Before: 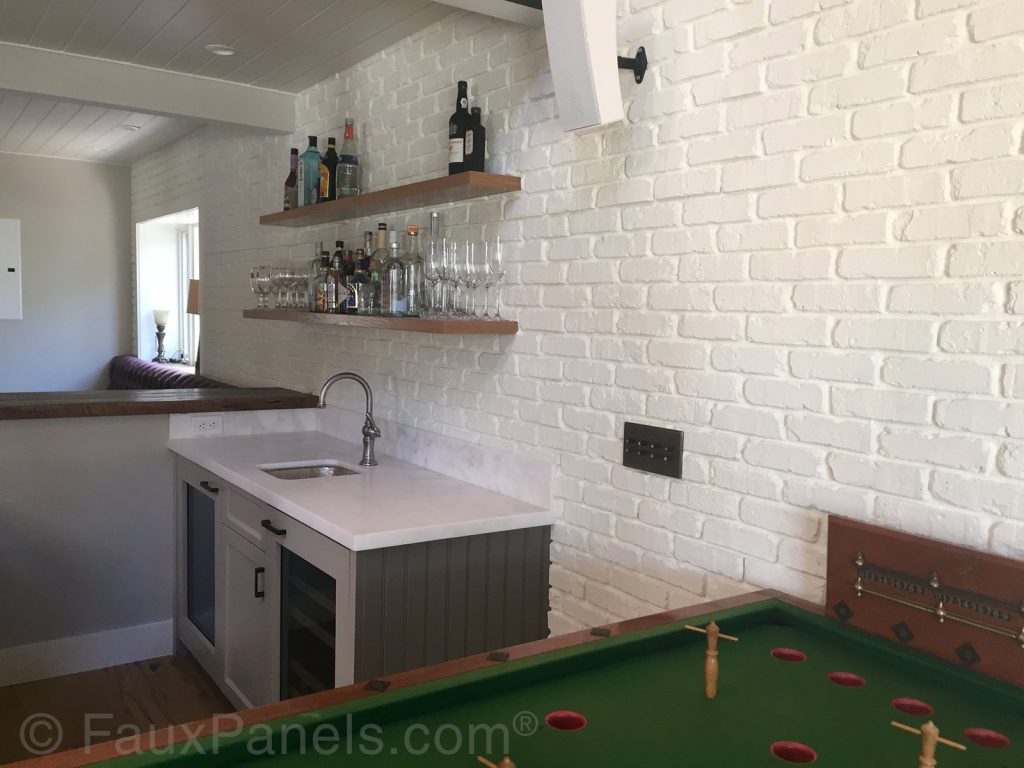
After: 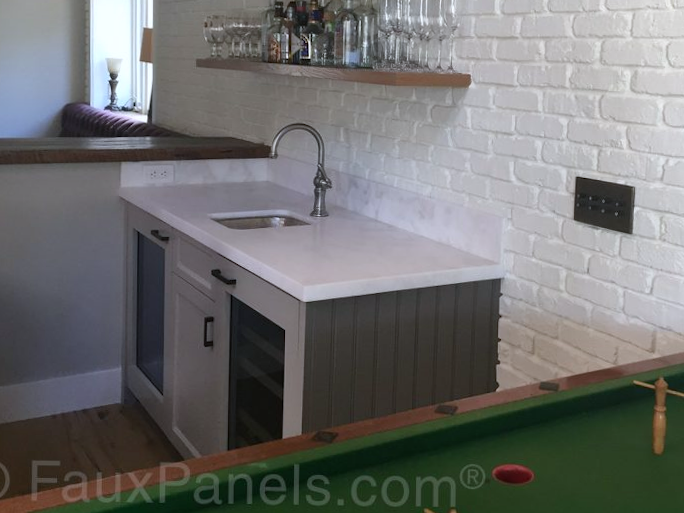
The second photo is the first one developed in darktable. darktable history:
shadows and highlights: shadows 29.32, highlights -29.32, low approximation 0.01, soften with gaussian
crop and rotate: angle -0.82°, left 3.85%, top 31.828%, right 27.992%
white balance: red 0.967, blue 1.049
